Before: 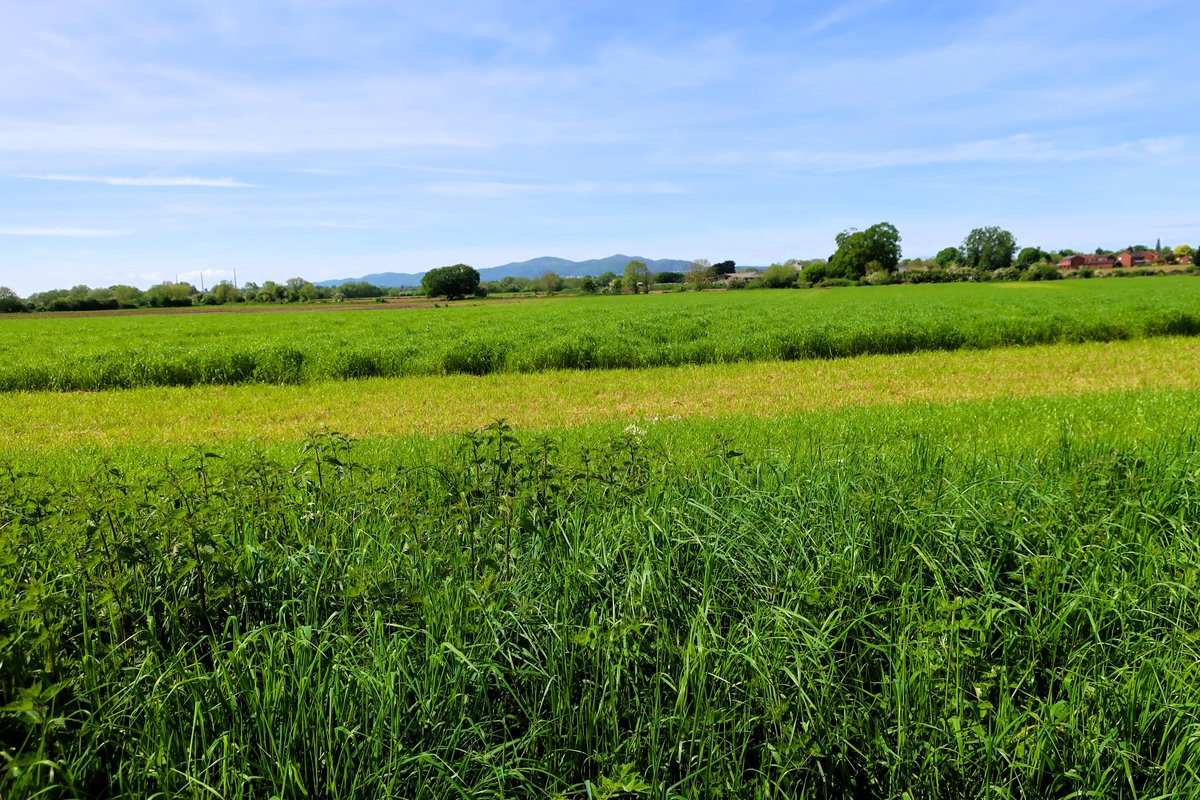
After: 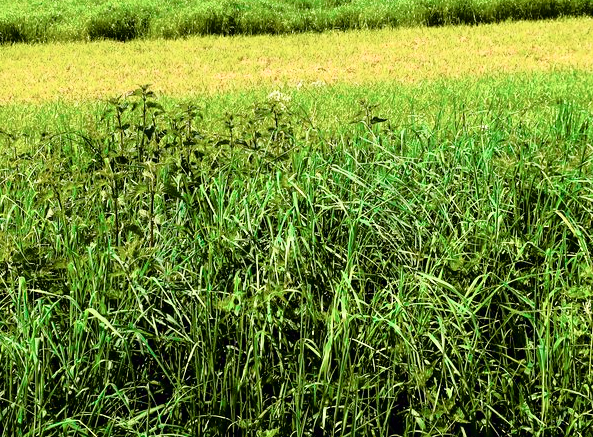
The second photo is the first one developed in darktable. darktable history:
crop: left 29.672%, top 41.786%, right 20.851%, bottom 3.487%
exposure: black level correction 0, exposure 0.7 EV, compensate exposure bias true, compensate highlight preservation false
color balance rgb: perceptual saturation grading › global saturation 20%, perceptual saturation grading › highlights -25%, perceptual saturation grading › shadows 25%
tone curve: curves: ch0 [(0, 0) (0.105, 0.044) (0.195, 0.128) (0.283, 0.283) (0.384, 0.404) (0.485, 0.531) (0.638, 0.681) (0.795, 0.879) (1, 0.977)]; ch1 [(0, 0) (0.161, 0.092) (0.35, 0.33) (0.379, 0.401) (0.456, 0.469) (0.498, 0.503) (0.531, 0.537) (0.596, 0.621) (0.635, 0.671) (1, 1)]; ch2 [(0, 0) (0.371, 0.362) (0.437, 0.437) (0.483, 0.484) (0.53, 0.515) (0.56, 0.58) (0.622, 0.606) (1, 1)], color space Lab, independent channels, preserve colors none
